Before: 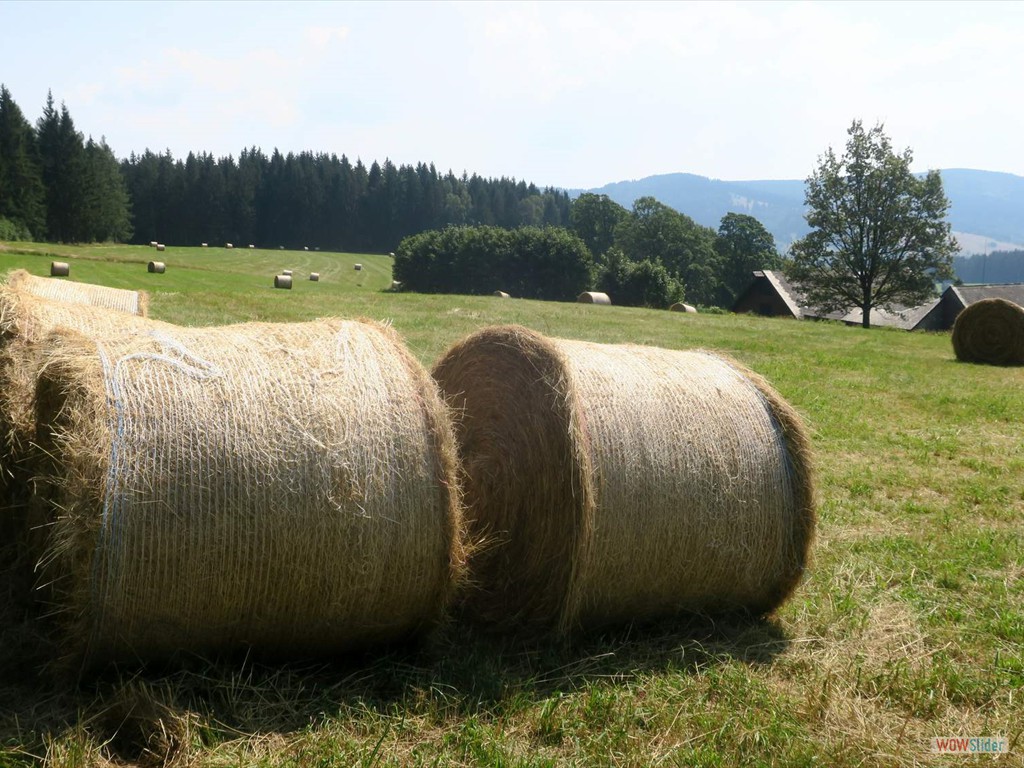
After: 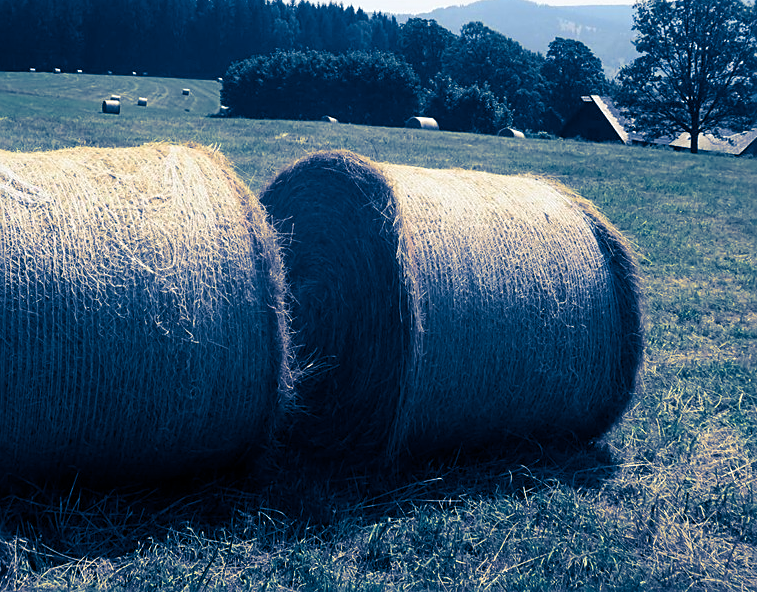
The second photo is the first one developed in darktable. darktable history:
sharpen: on, module defaults
split-toning: shadows › hue 226.8°, shadows › saturation 1, highlights › saturation 0, balance -61.41
crop: left 16.871%, top 22.857%, right 9.116%
